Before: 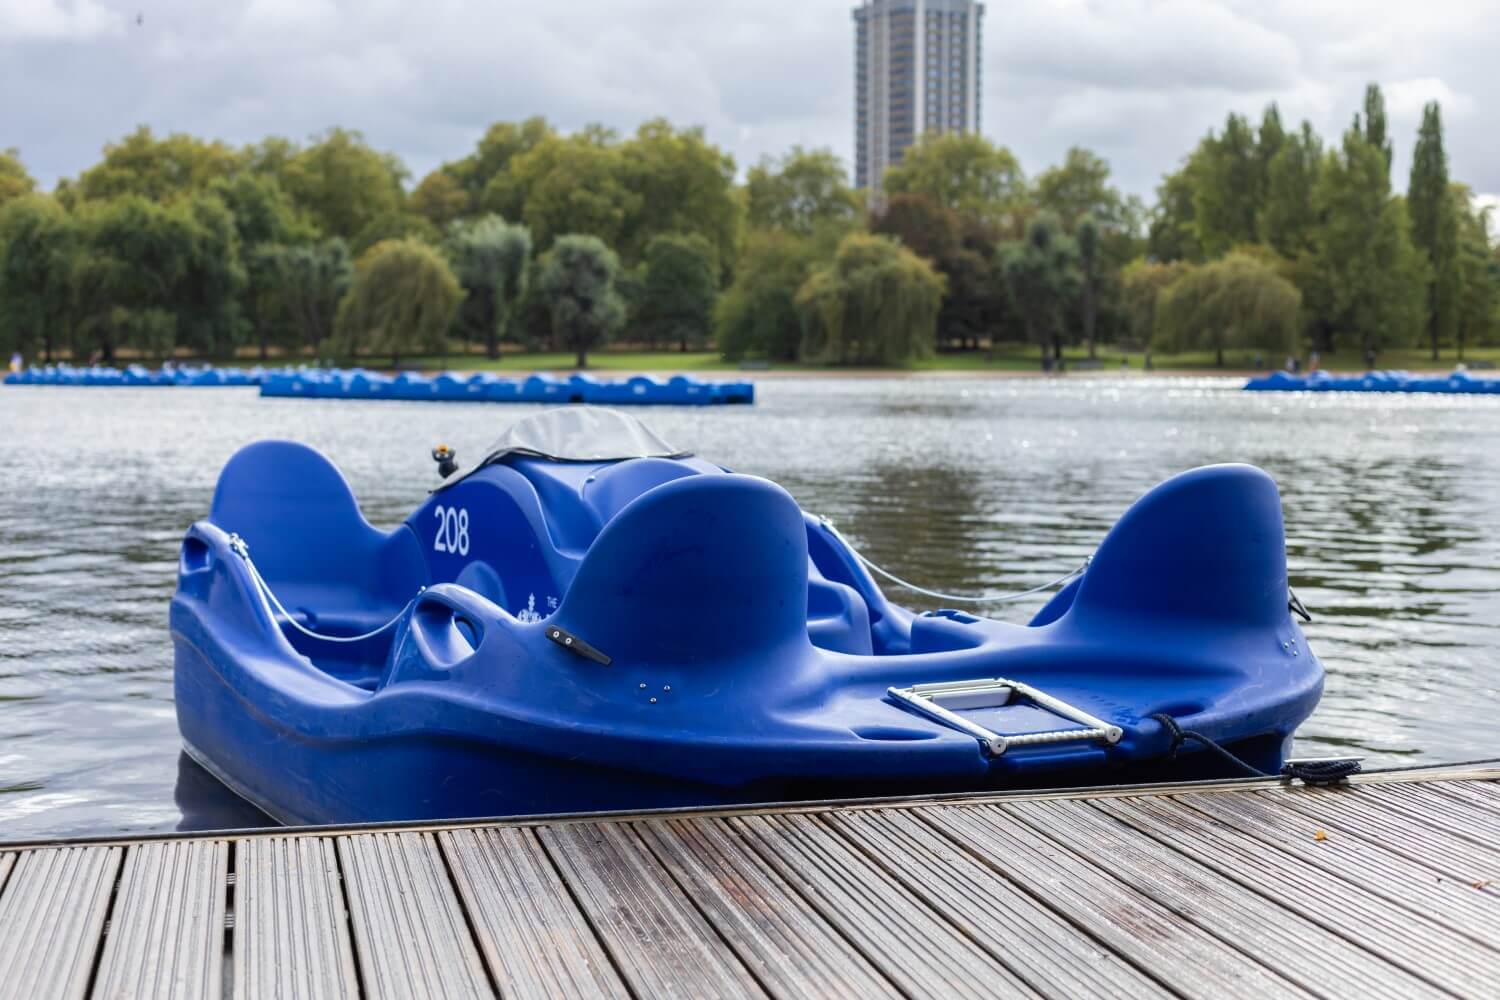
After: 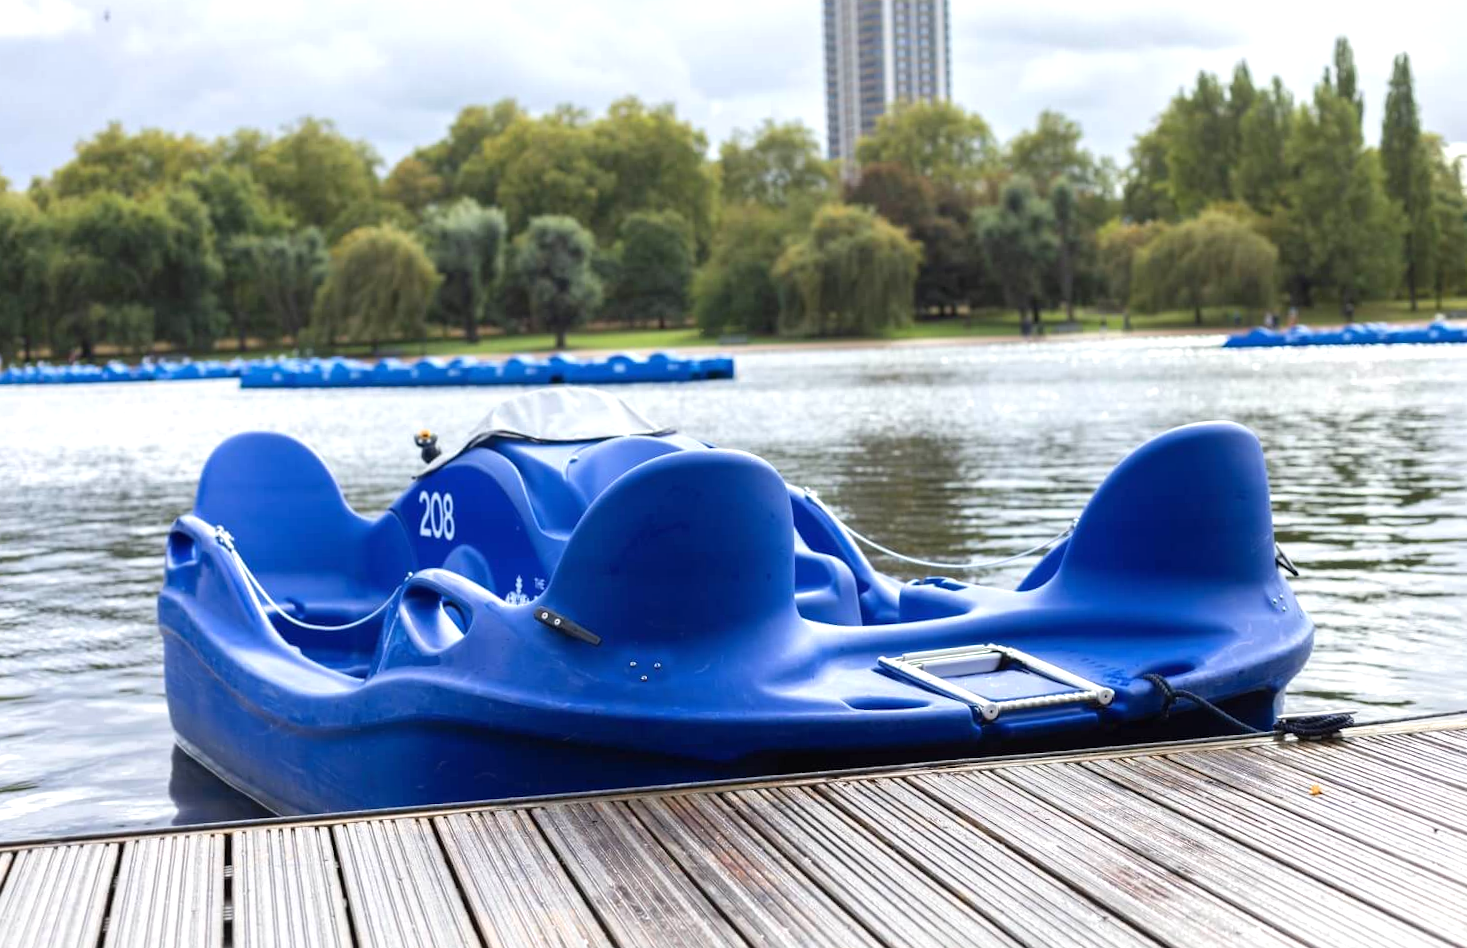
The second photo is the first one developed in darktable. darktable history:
rotate and perspective: rotation -2°, crop left 0.022, crop right 0.978, crop top 0.049, crop bottom 0.951
exposure: black level correction 0, exposure 0.5 EV, compensate exposure bias true, compensate highlight preservation false
crop: bottom 0.071%
